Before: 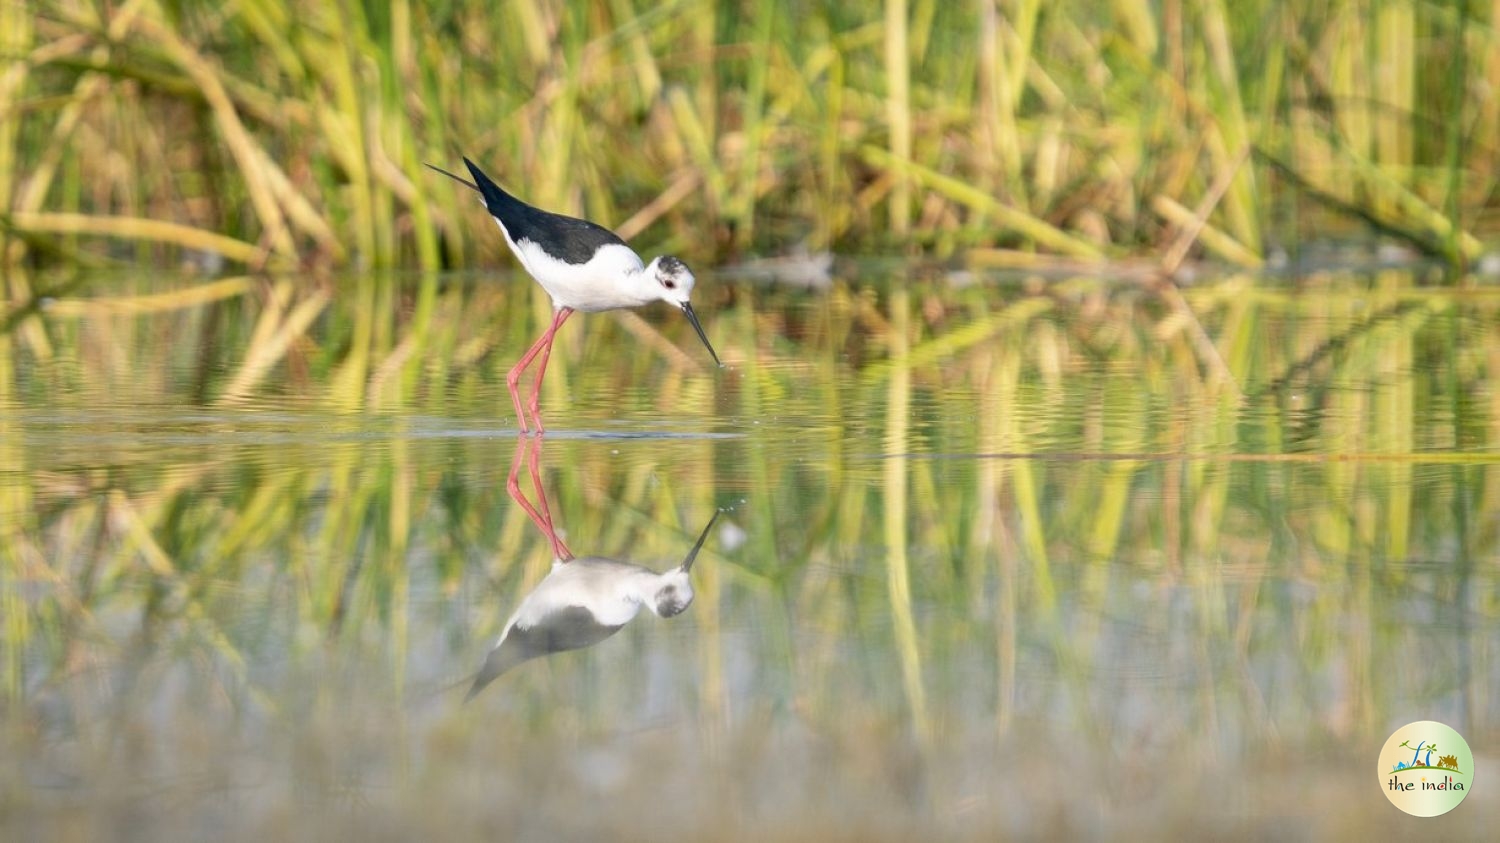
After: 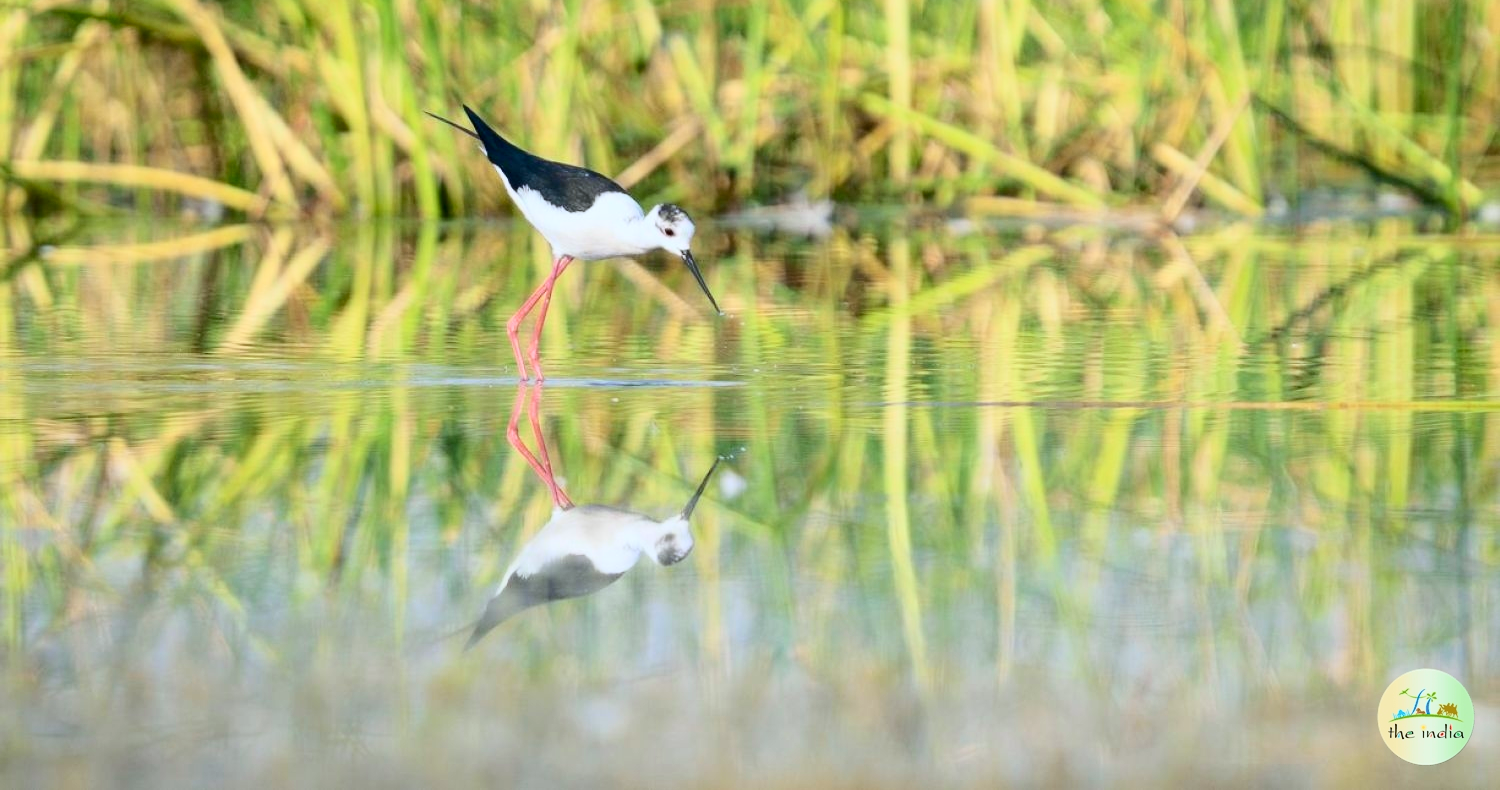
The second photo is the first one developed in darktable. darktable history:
tone curve: curves: ch0 [(0, 0) (0.114, 0.083) (0.303, 0.285) (0.447, 0.51) (0.602, 0.697) (0.772, 0.866) (0.999, 0.978)]; ch1 [(0, 0) (0.389, 0.352) (0.458, 0.433) (0.486, 0.474) (0.509, 0.505) (0.535, 0.528) (0.57, 0.579) (0.696, 0.706) (1, 1)]; ch2 [(0, 0) (0.369, 0.388) (0.449, 0.431) (0.501, 0.5) (0.528, 0.527) (0.589, 0.608) (0.697, 0.721) (1, 1)], color space Lab, independent channels, preserve colors none
white balance: red 0.967, blue 1.049
crop and rotate: top 6.25%
